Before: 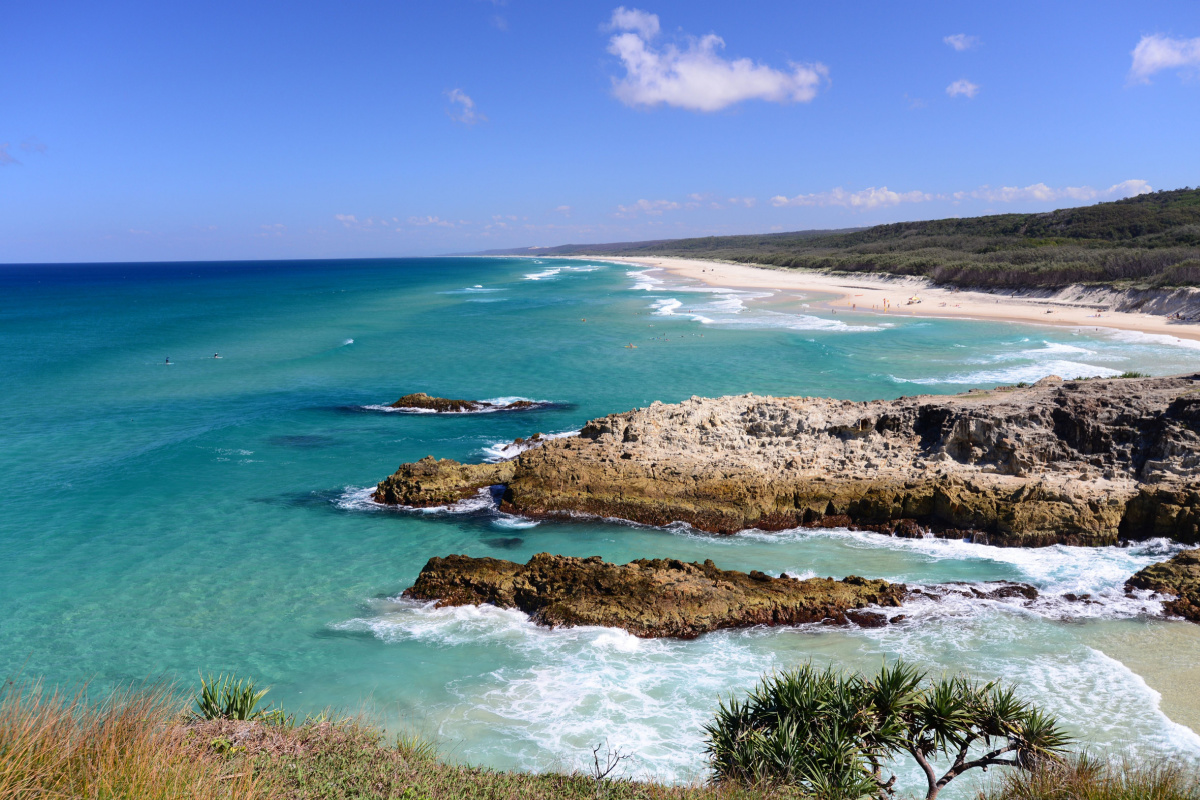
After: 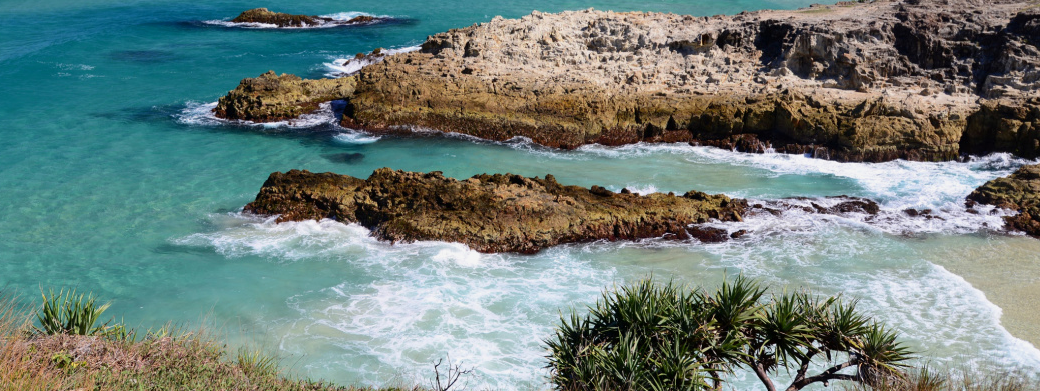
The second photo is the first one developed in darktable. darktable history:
exposure: black level correction 0.001, exposure -0.125 EV, compensate exposure bias true, compensate highlight preservation false
crop and rotate: left 13.306%, top 48.129%, bottom 2.928%
